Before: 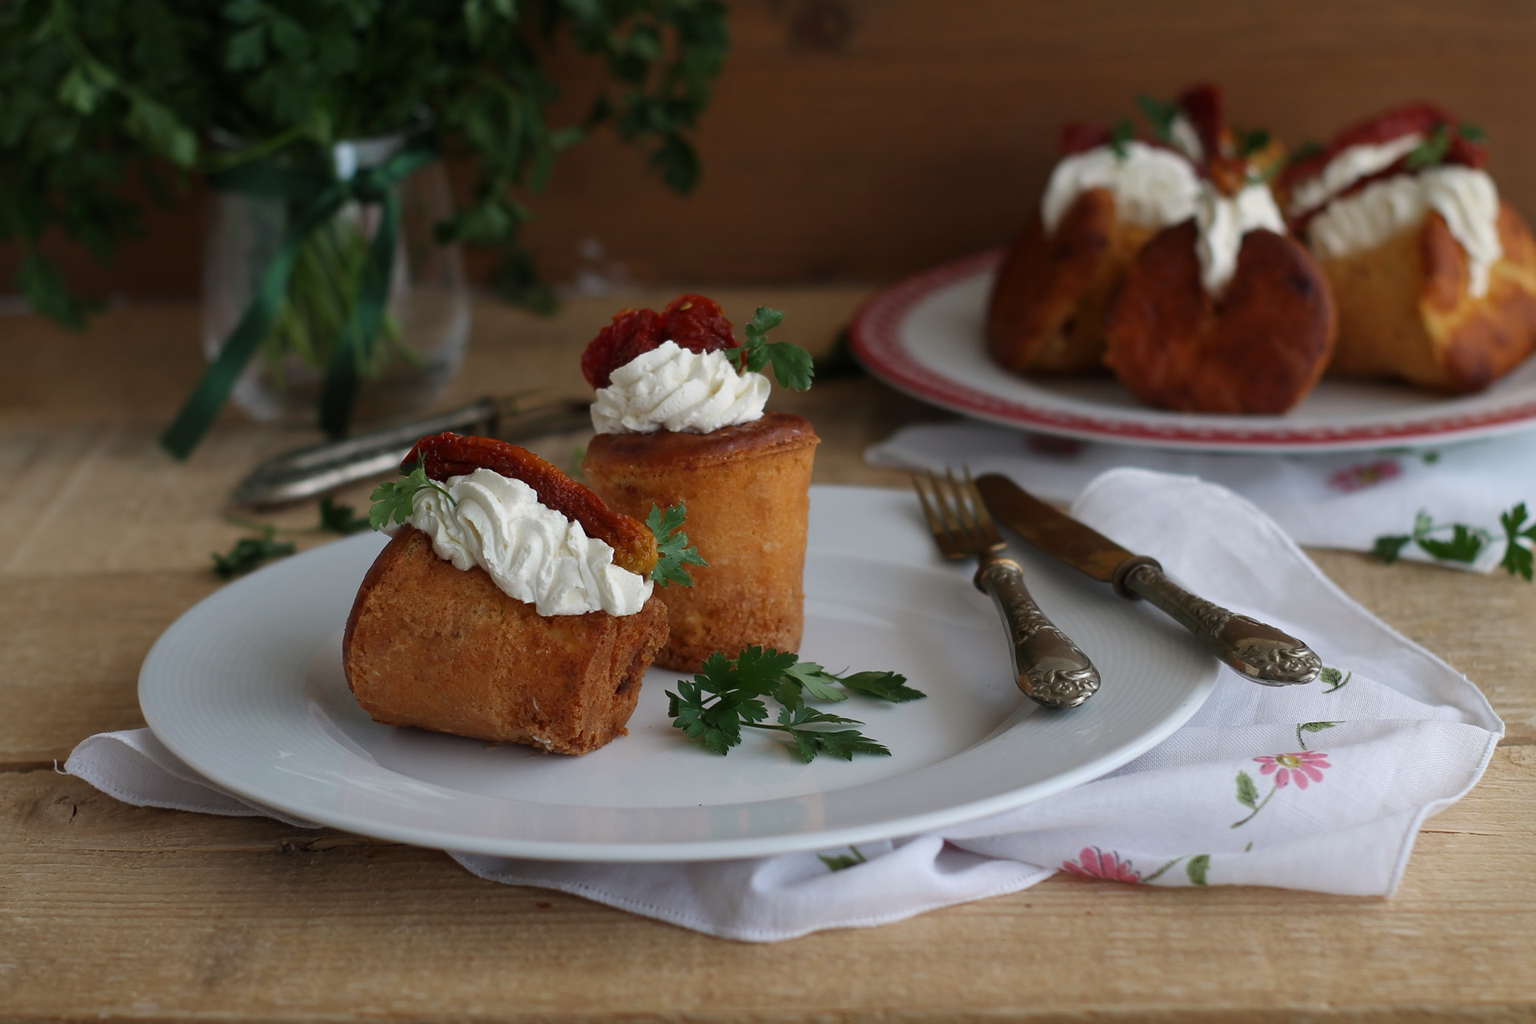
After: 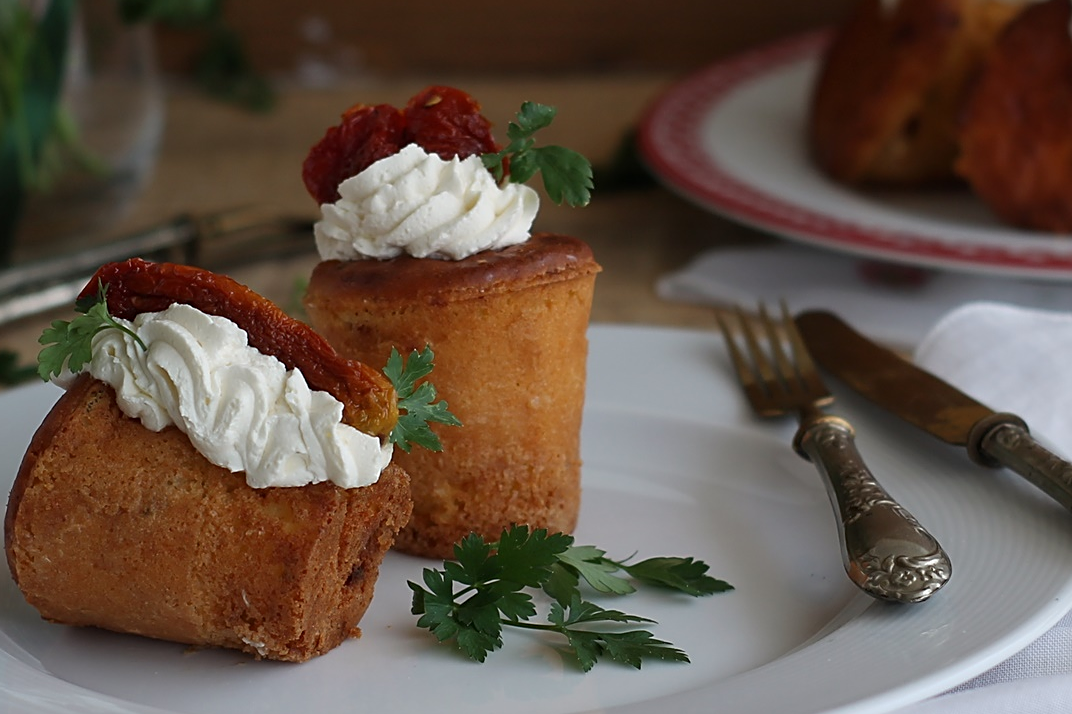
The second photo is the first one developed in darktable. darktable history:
crop and rotate: left 22.13%, top 22.054%, right 22.026%, bottom 22.102%
sharpen: on, module defaults
